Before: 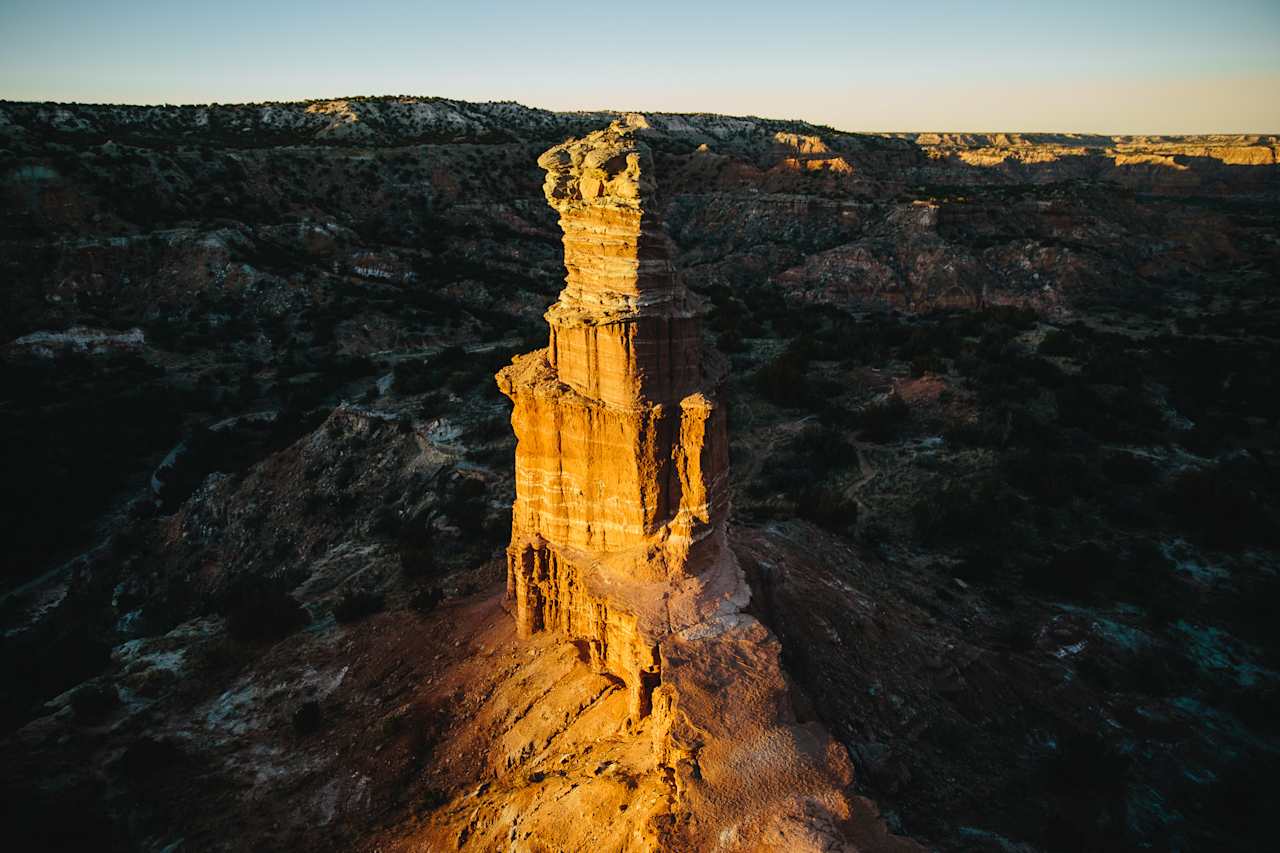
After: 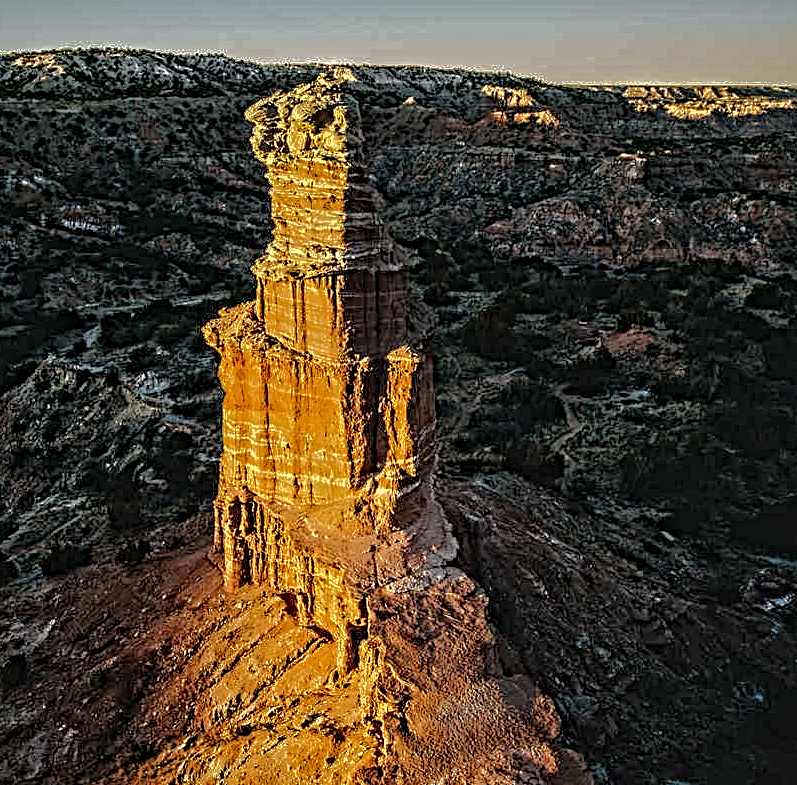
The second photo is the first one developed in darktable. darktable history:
contrast equalizer: octaves 7, y [[0.406, 0.494, 0.589, 0.753, 0.877, 0.999], [0.5 ×6], [0.5 ×6], [0 ×6], [0 ×6]]
crop and rotate: left 22.959%, top 5.643%, right 14.706%, bottom 2.274%
shadows and highlights: shadows 38.59, highlights -74.52, highlights color adjustment 0.213%
